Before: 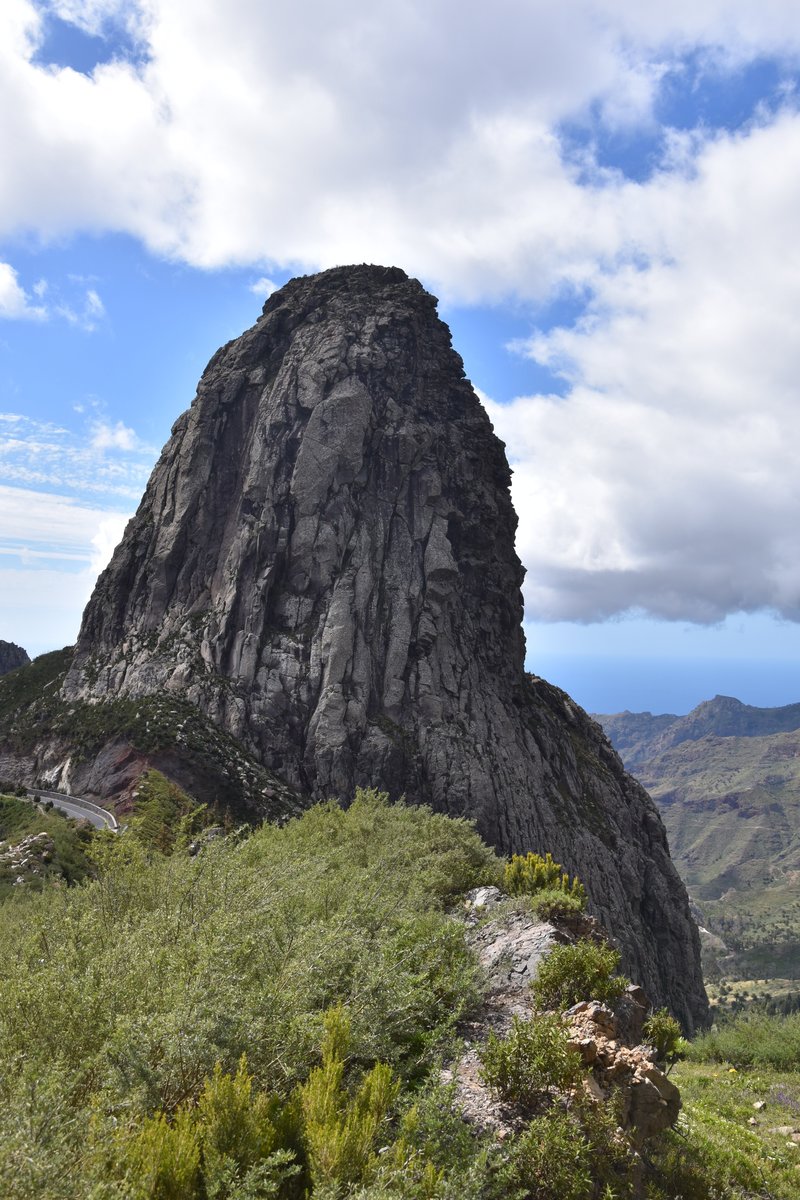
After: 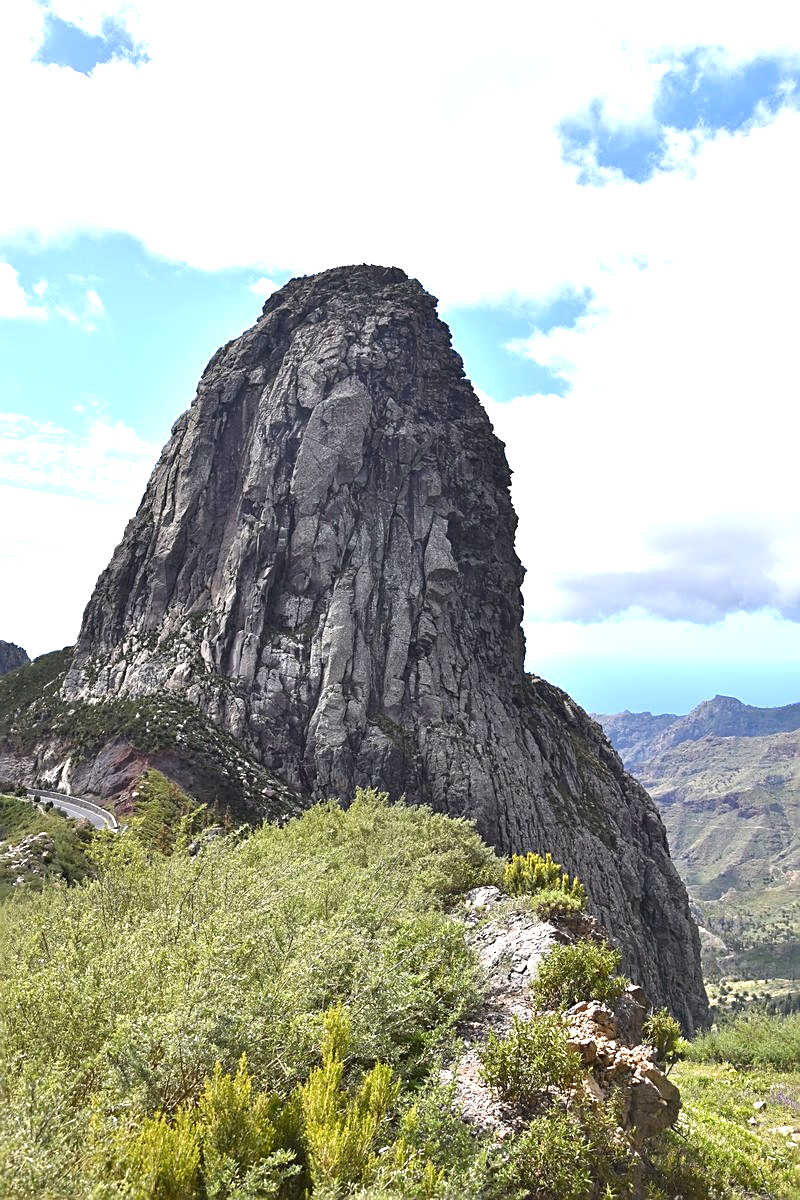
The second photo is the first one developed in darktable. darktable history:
sharpen: on, module defaults
exposure: black level correction 0.001, exposure 1.045 EV, compensate highlight preservation false
